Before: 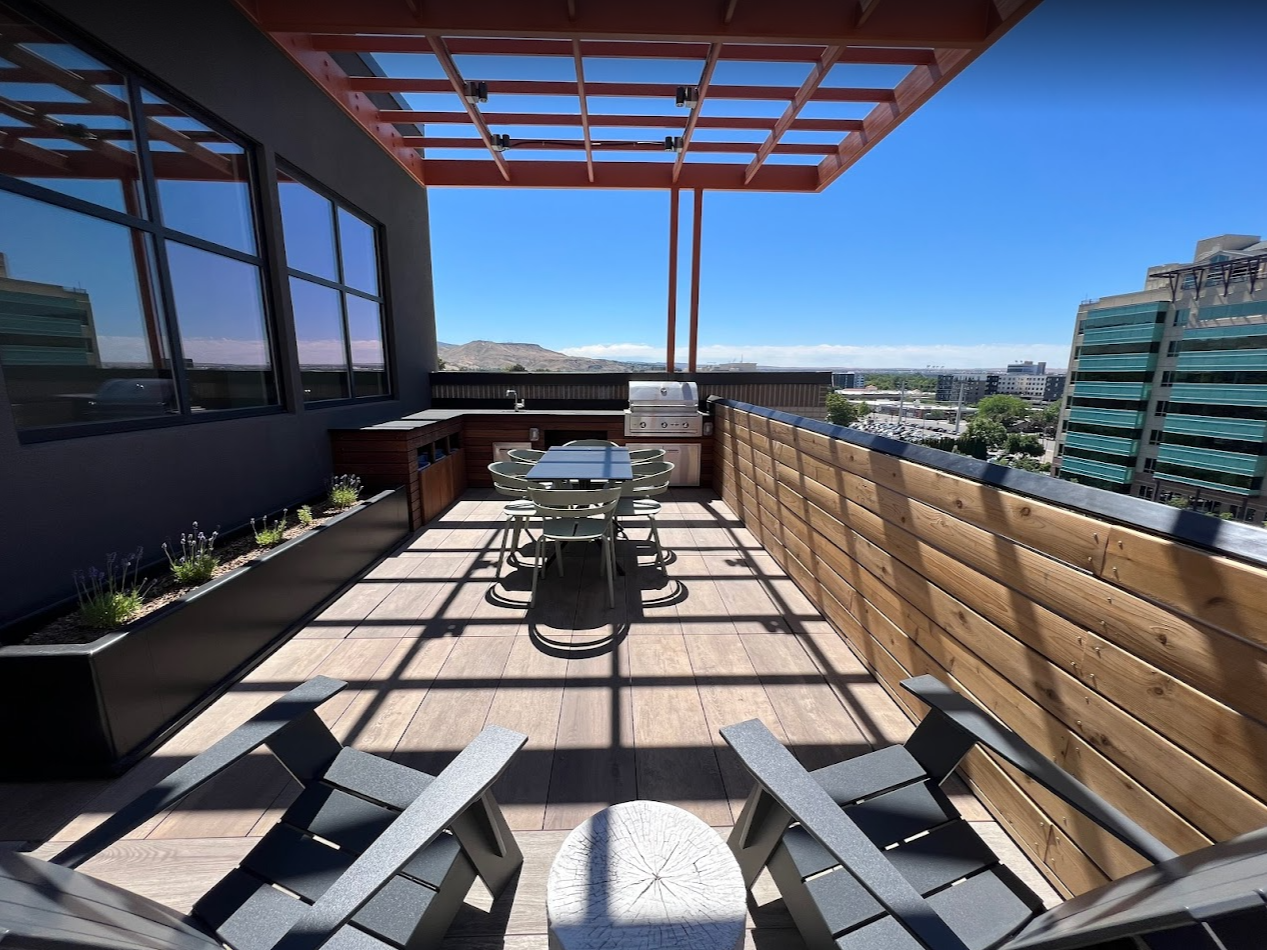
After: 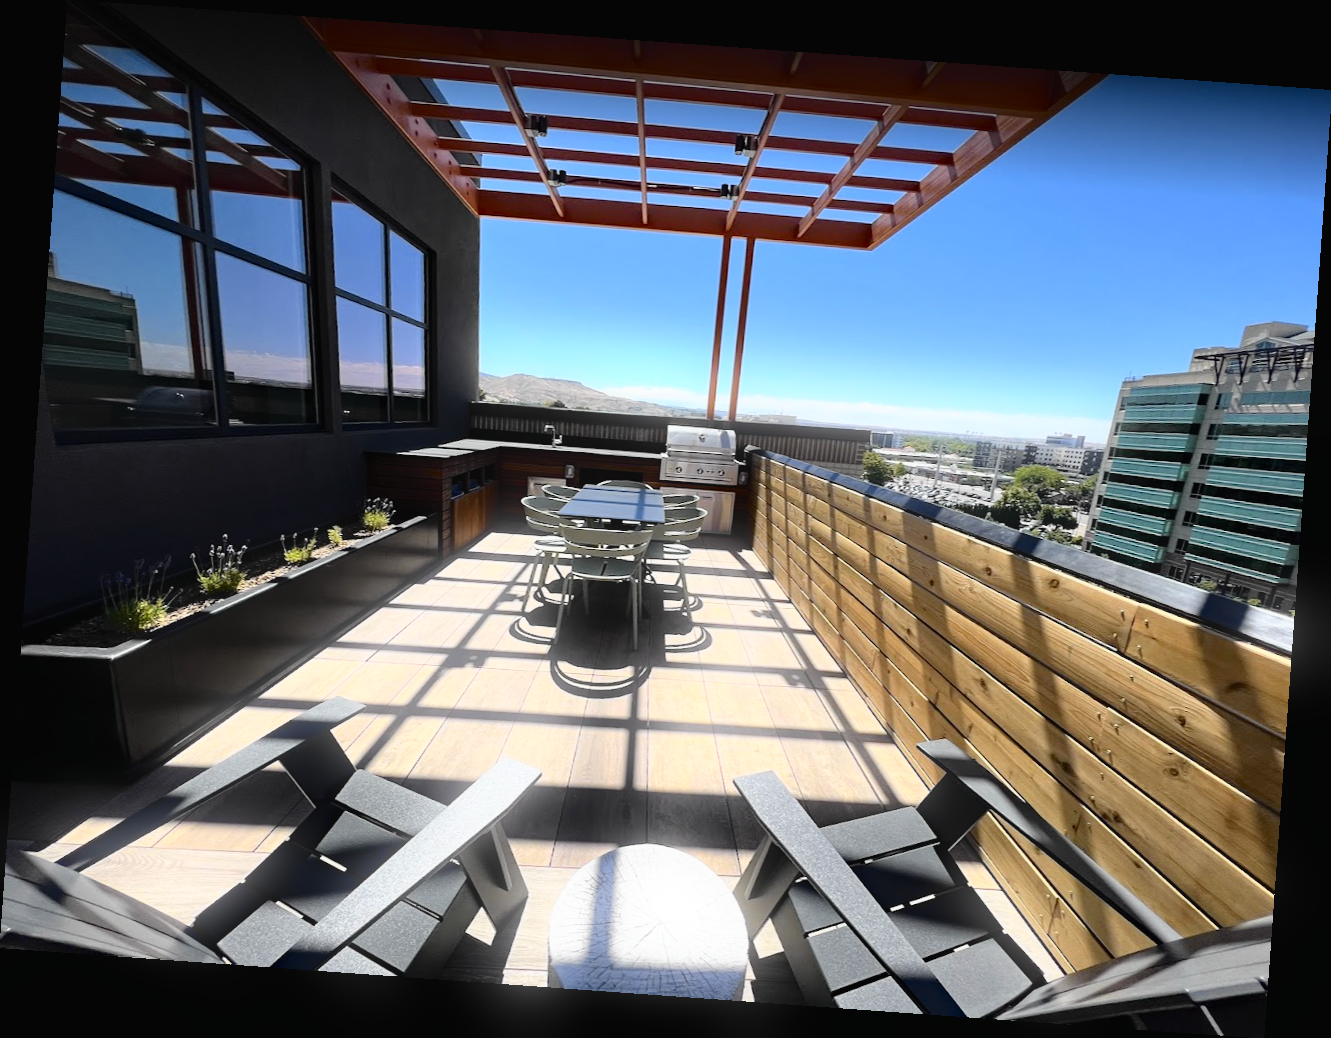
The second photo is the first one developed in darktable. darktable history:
bloom: size 5%, threshold 95%, strength 15%
tone curve: curves: ch0 [(0, 0.013) (0.129, 0.1) (0.327, 0.382) (0.489, 0.573) (0.66, 0.748) (0.858, 0.926) (1, 0.977)]; ch1 [(0, 0) (0.353, 0.344) (0.45, 0.46) (0.498, 0.498) (0.521, 0.512) (0.563, 0.559) (0.592, 0.585) (0.647, 0.68) (1, 1)]; ch2 [(0, 0) (0.333, 0.346) (0.375, 0.375) (0.427, 0.44) (0.476, 0.492) (0.511, 0.508) (0.528, 0.533) (0.579, 0.61) (0.612, 0.644) (0.66, 0.715) (1, 1)], color space Lab, independent channels, preserve colors none
haze removal: compatibility mode true, adaptive false
rotate and perspective: rotation 4.1°, automatic cropping off
